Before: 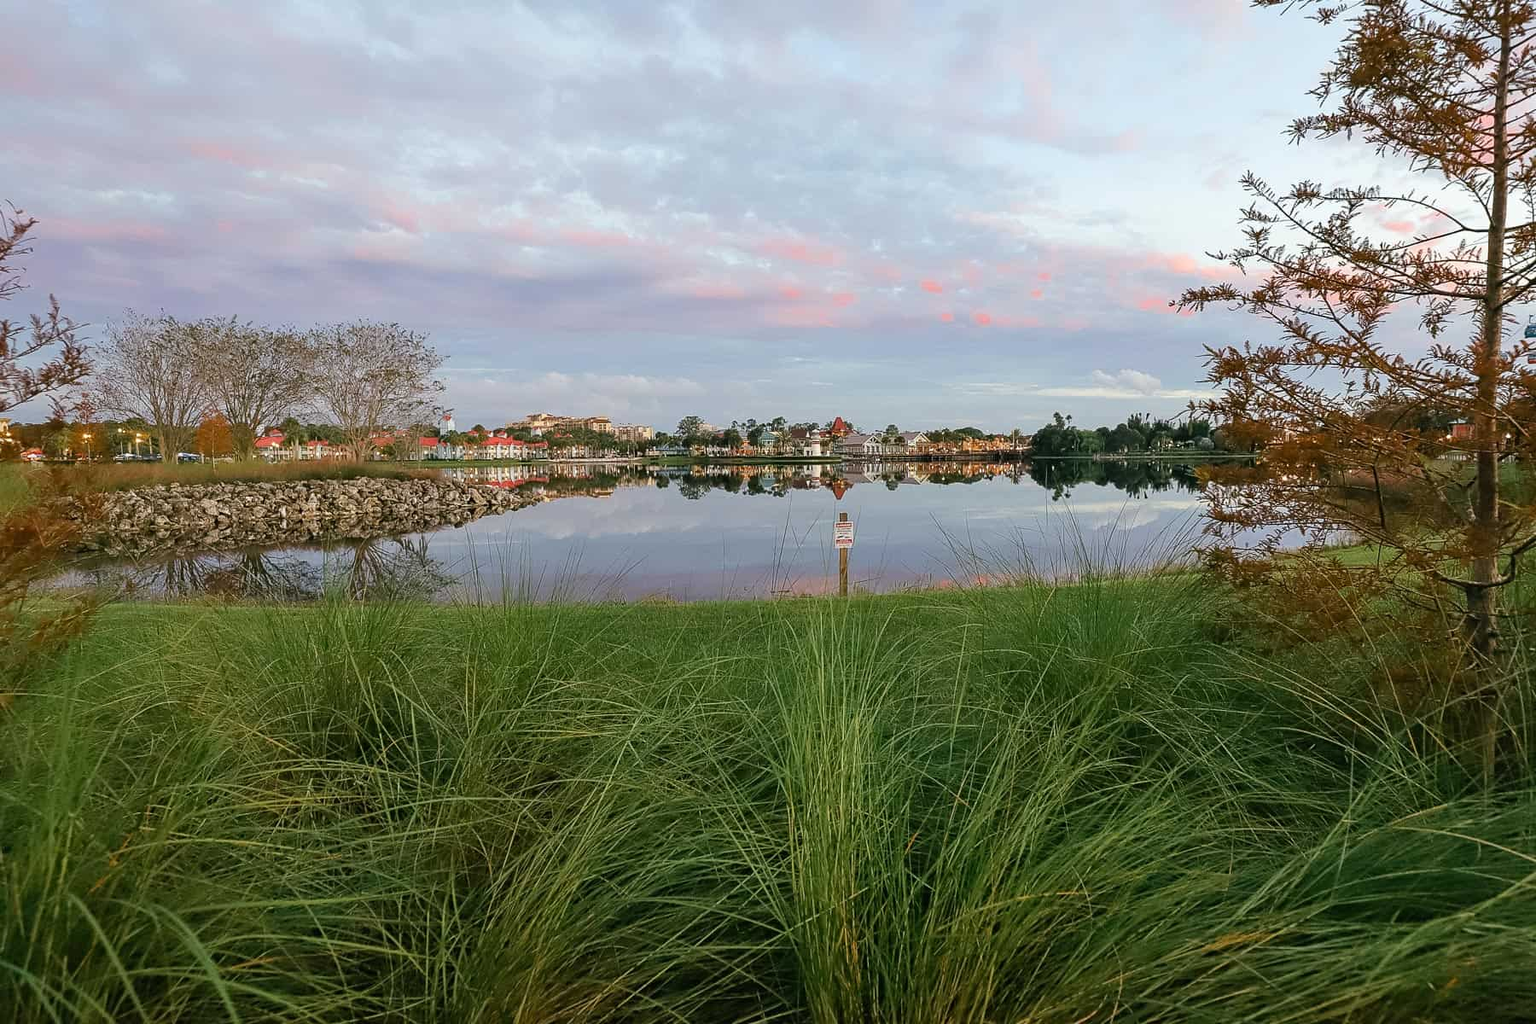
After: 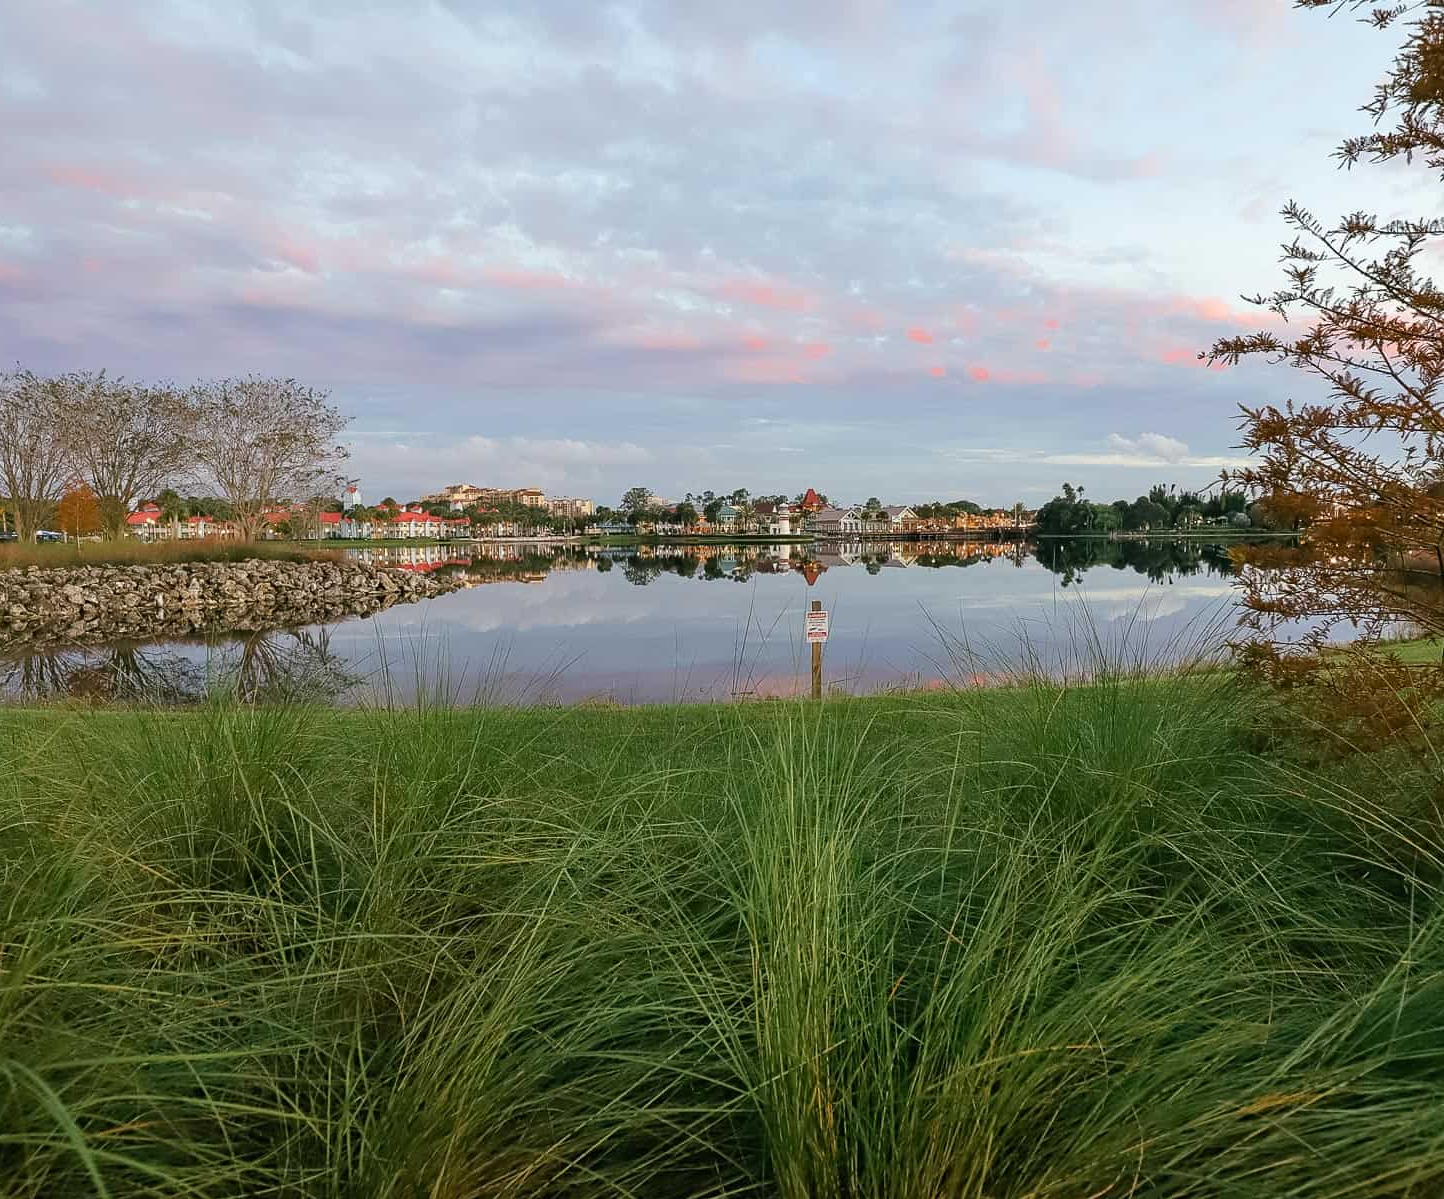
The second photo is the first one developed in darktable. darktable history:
crop and rotate: left 9.596%, right 10.135%
